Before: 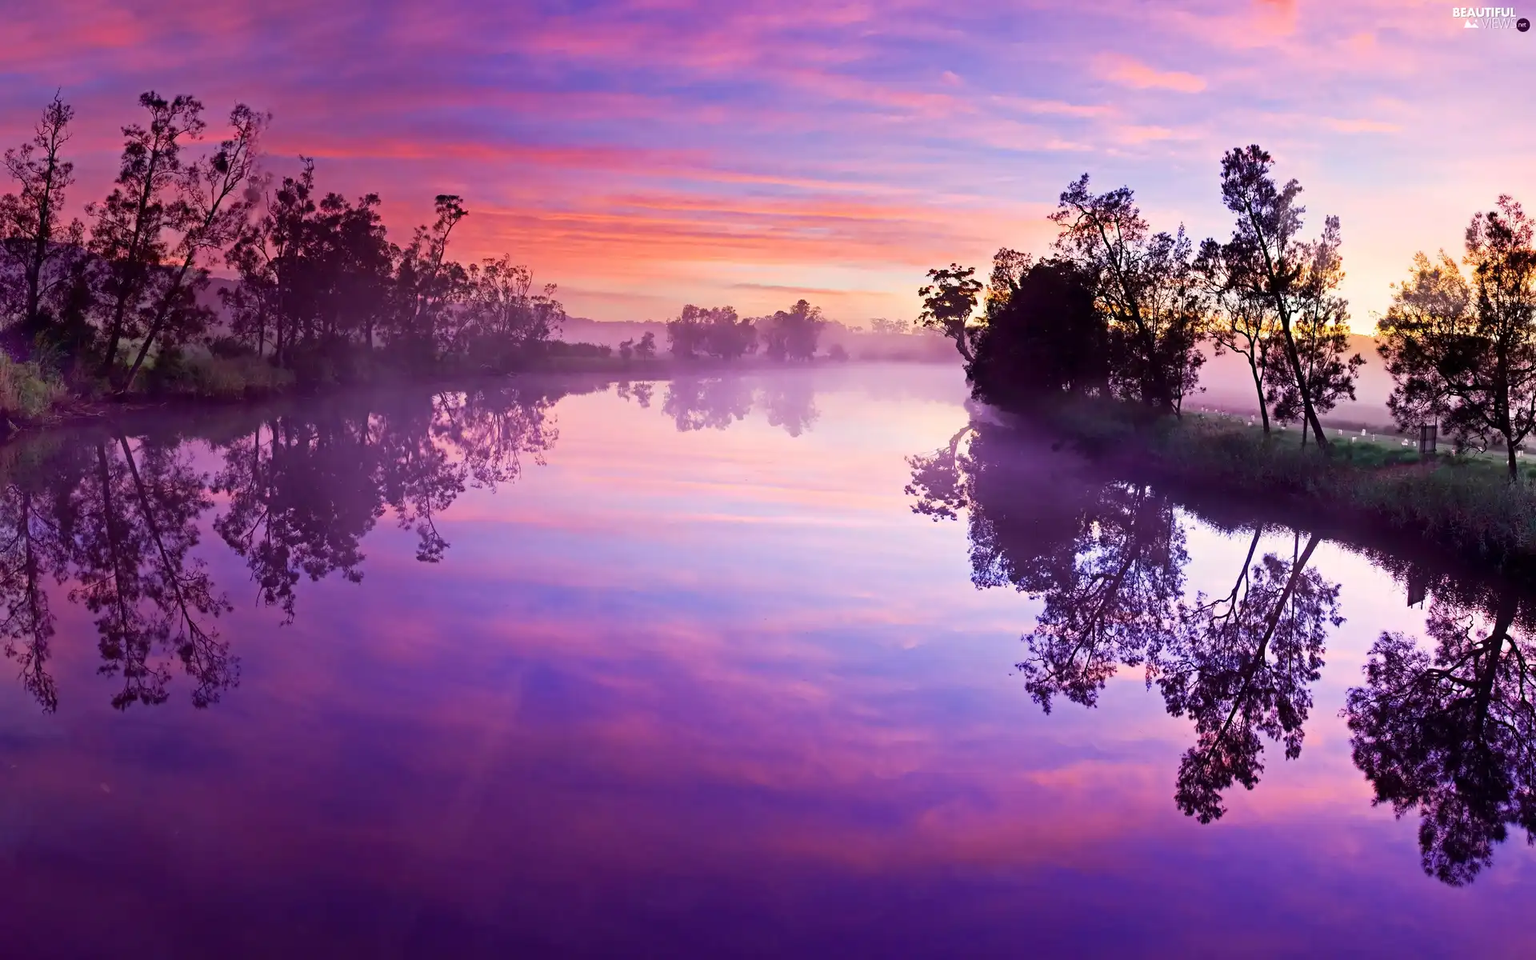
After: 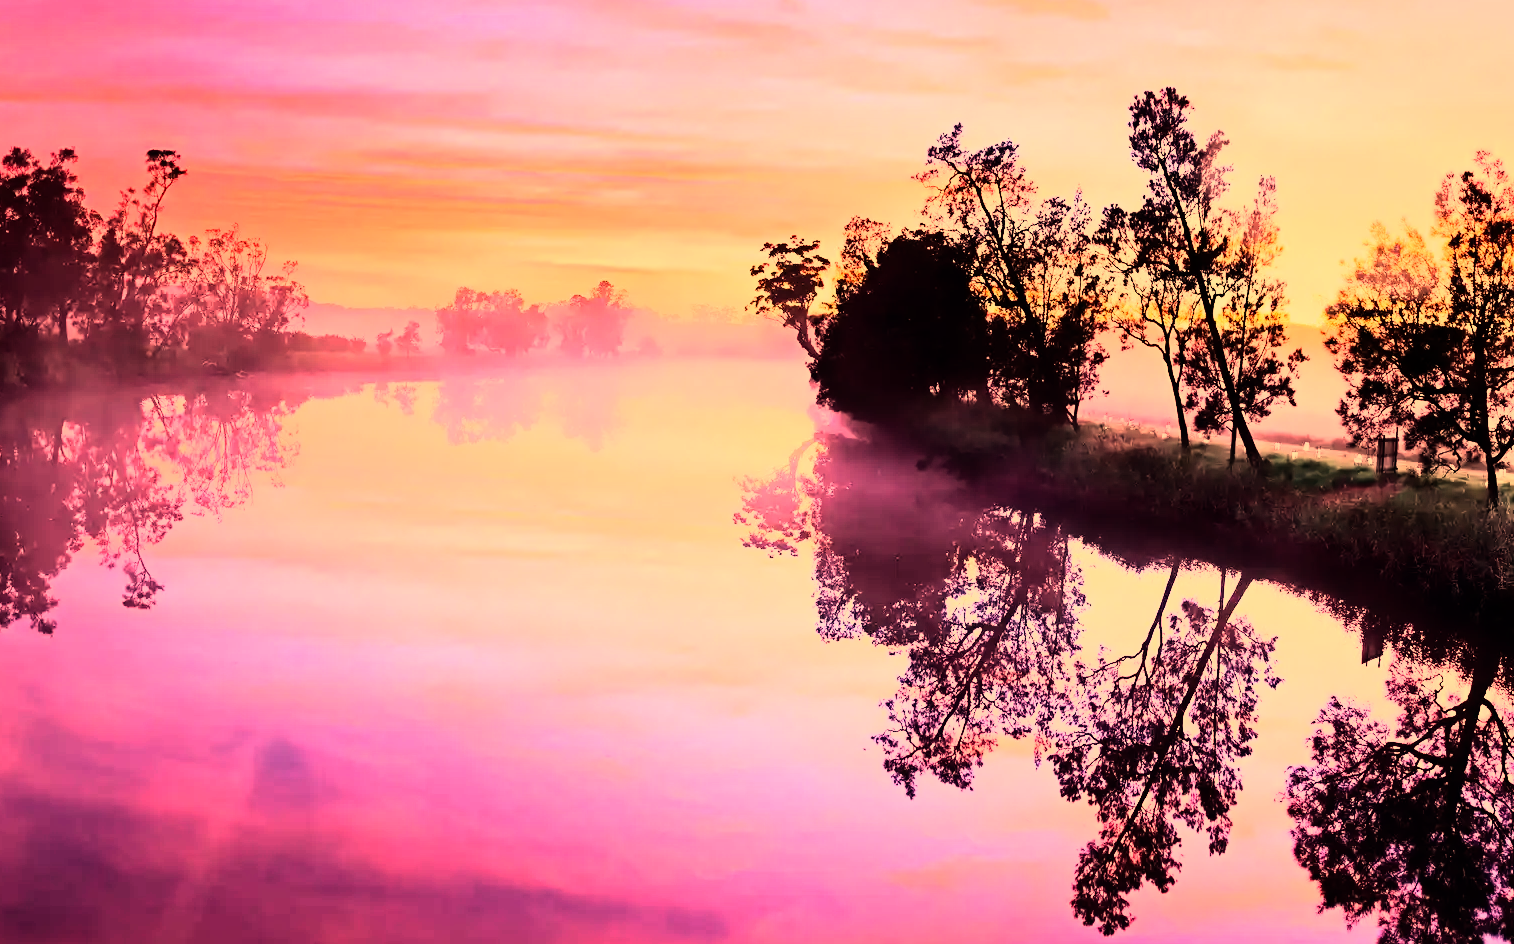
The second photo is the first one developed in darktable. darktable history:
white balance: red 1.467, blue 0.684
rgb curve: curves: ch0 [(0, 0) (0.21, 0.15) (0.24, 0.21) (0.5, 0.75) (0.75, 0.96) (0.89, 0.99) (1, 1)]; ch1 [(0, 0.02) (0.21, 0.13) (0.25, 0.2) (0.5, 0.67) (0.75, 0.9) (0.89, 0.97) (1, 1)]; ch2 [(0, 0.02) (0.21, 0.13) (0.25, 0.2) (0.5, 0.67) (0.75, 0.9) (0.89, 0.97) (1, 1)], compensate middle gray true
crop and rotate: left 20.74%, top 7.912%, right 0.375%, bottom 13.378%
